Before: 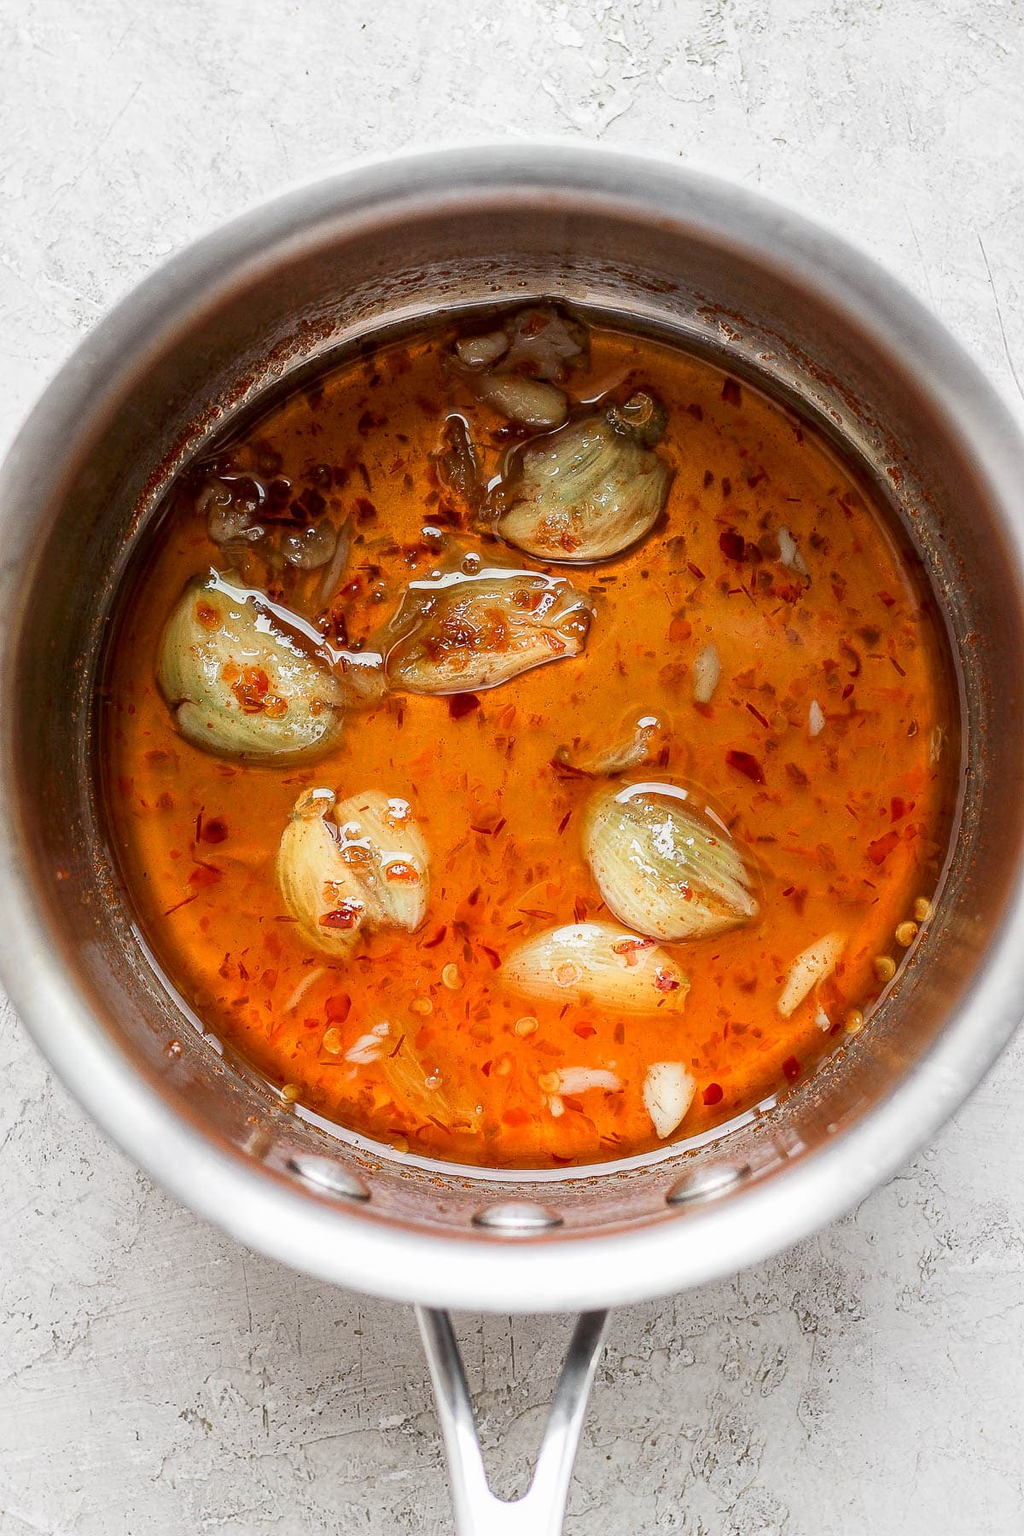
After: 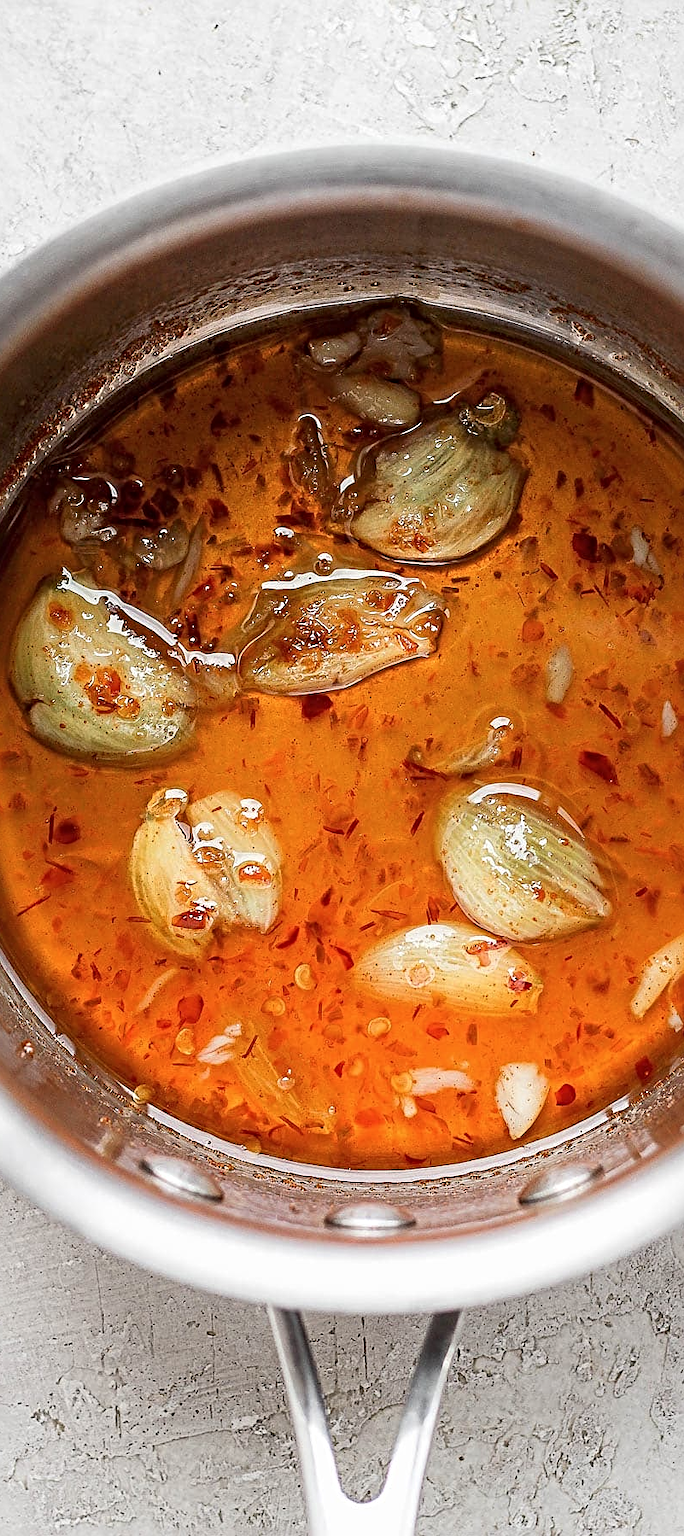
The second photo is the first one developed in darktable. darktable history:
contrast brightness saturation: saturation -0.05
sharpen: radius 3.97
crop and rotate: left 14.459%, right 18.689%
